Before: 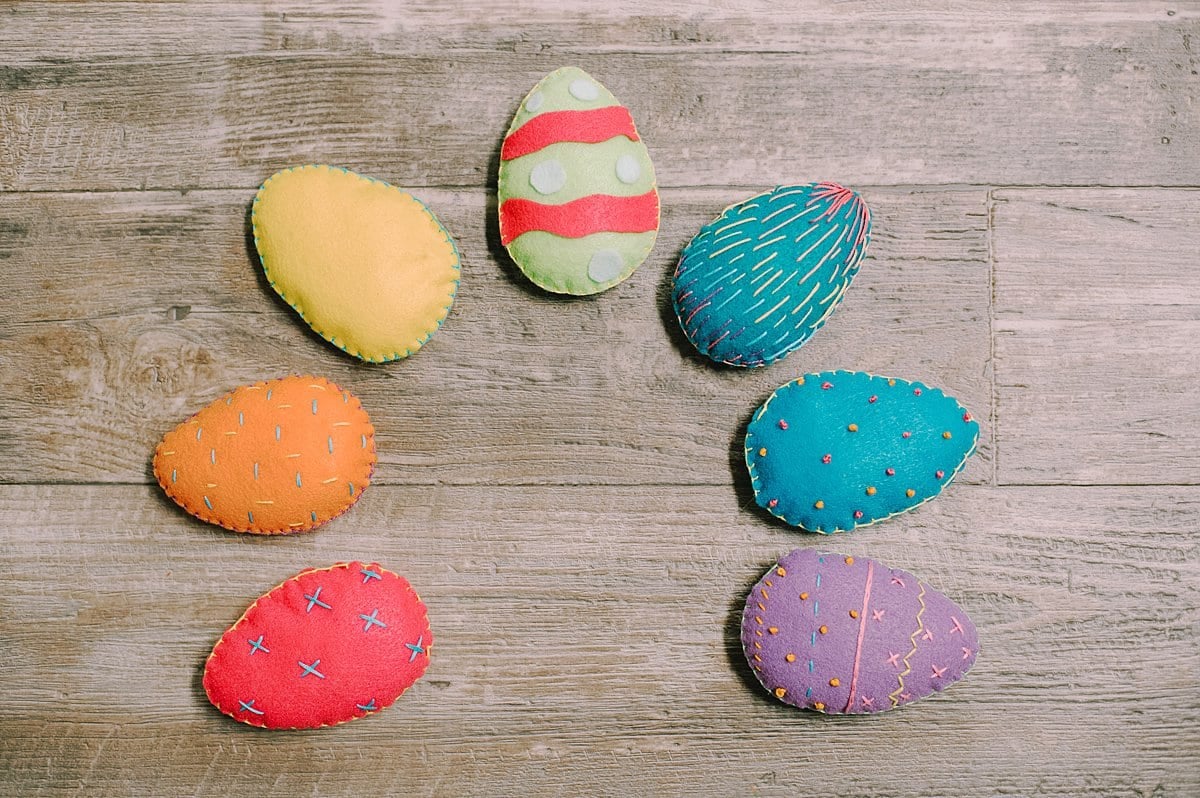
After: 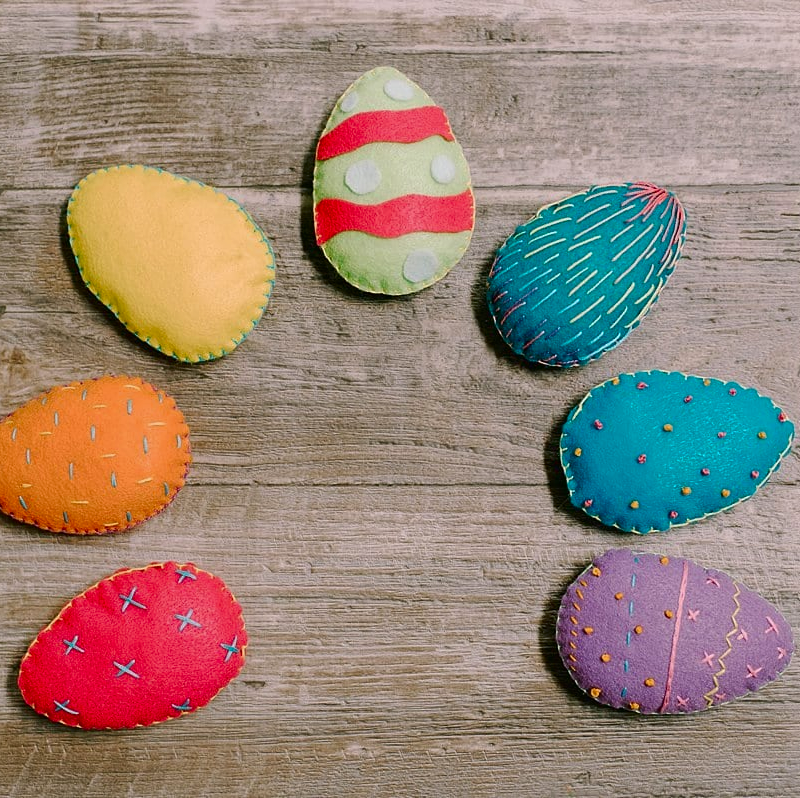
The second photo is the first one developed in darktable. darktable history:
crop and rotate: left 15.446%, right 17.836%
contrast brightness saturation: contrast 0.07, brightness -0.14, saturation 0.11
